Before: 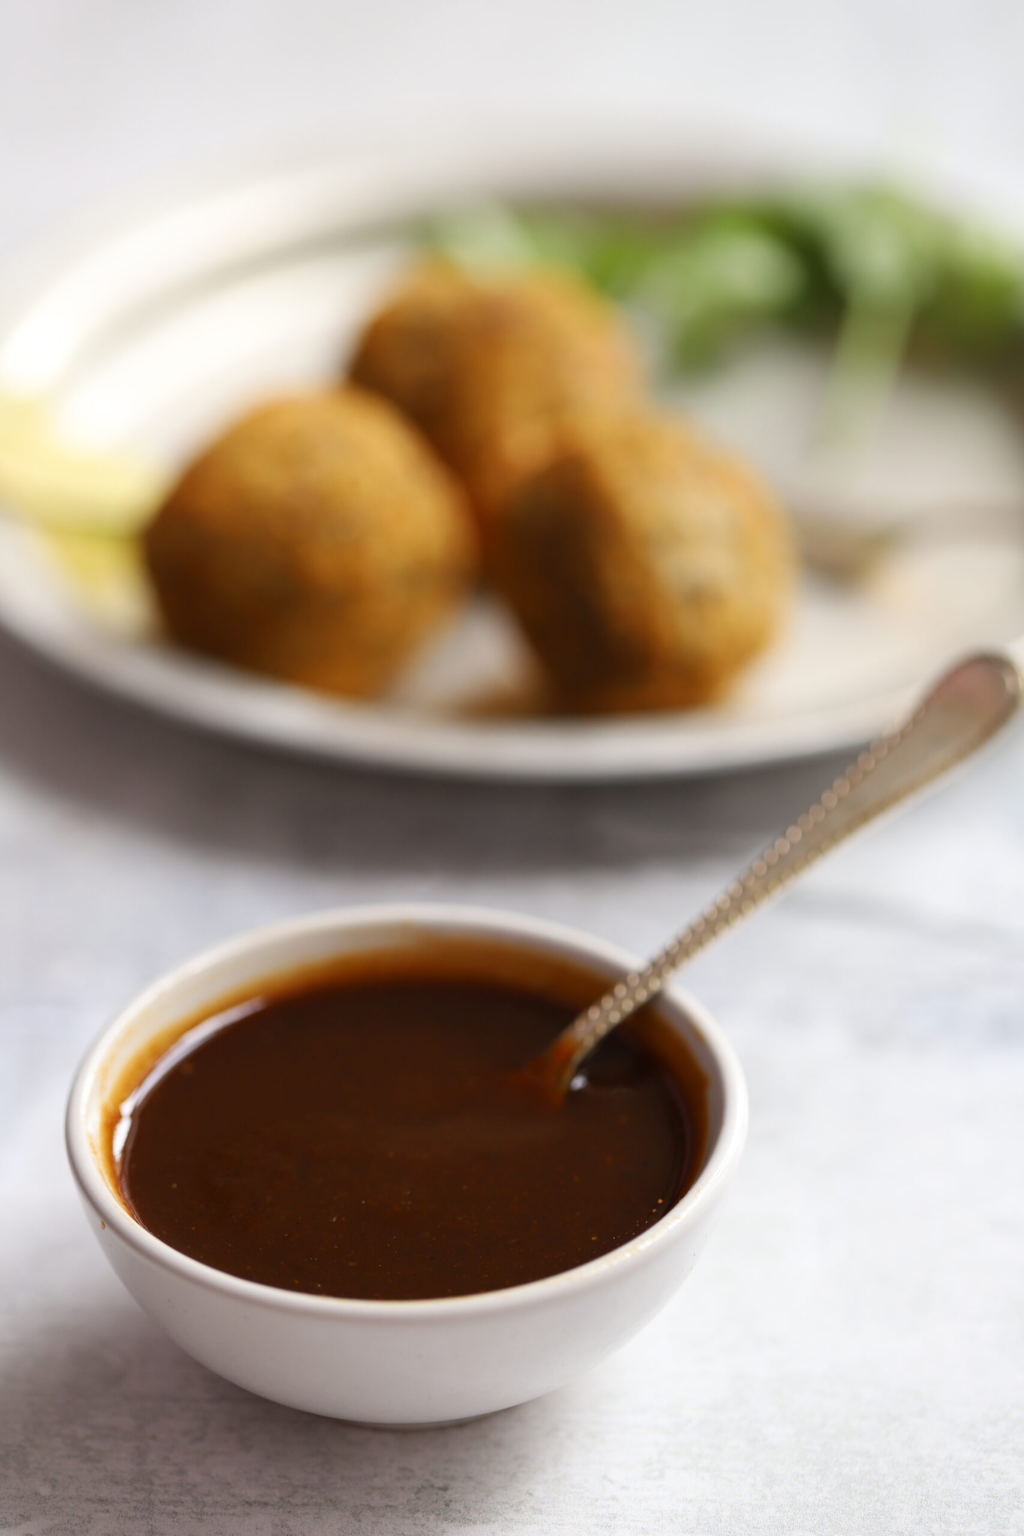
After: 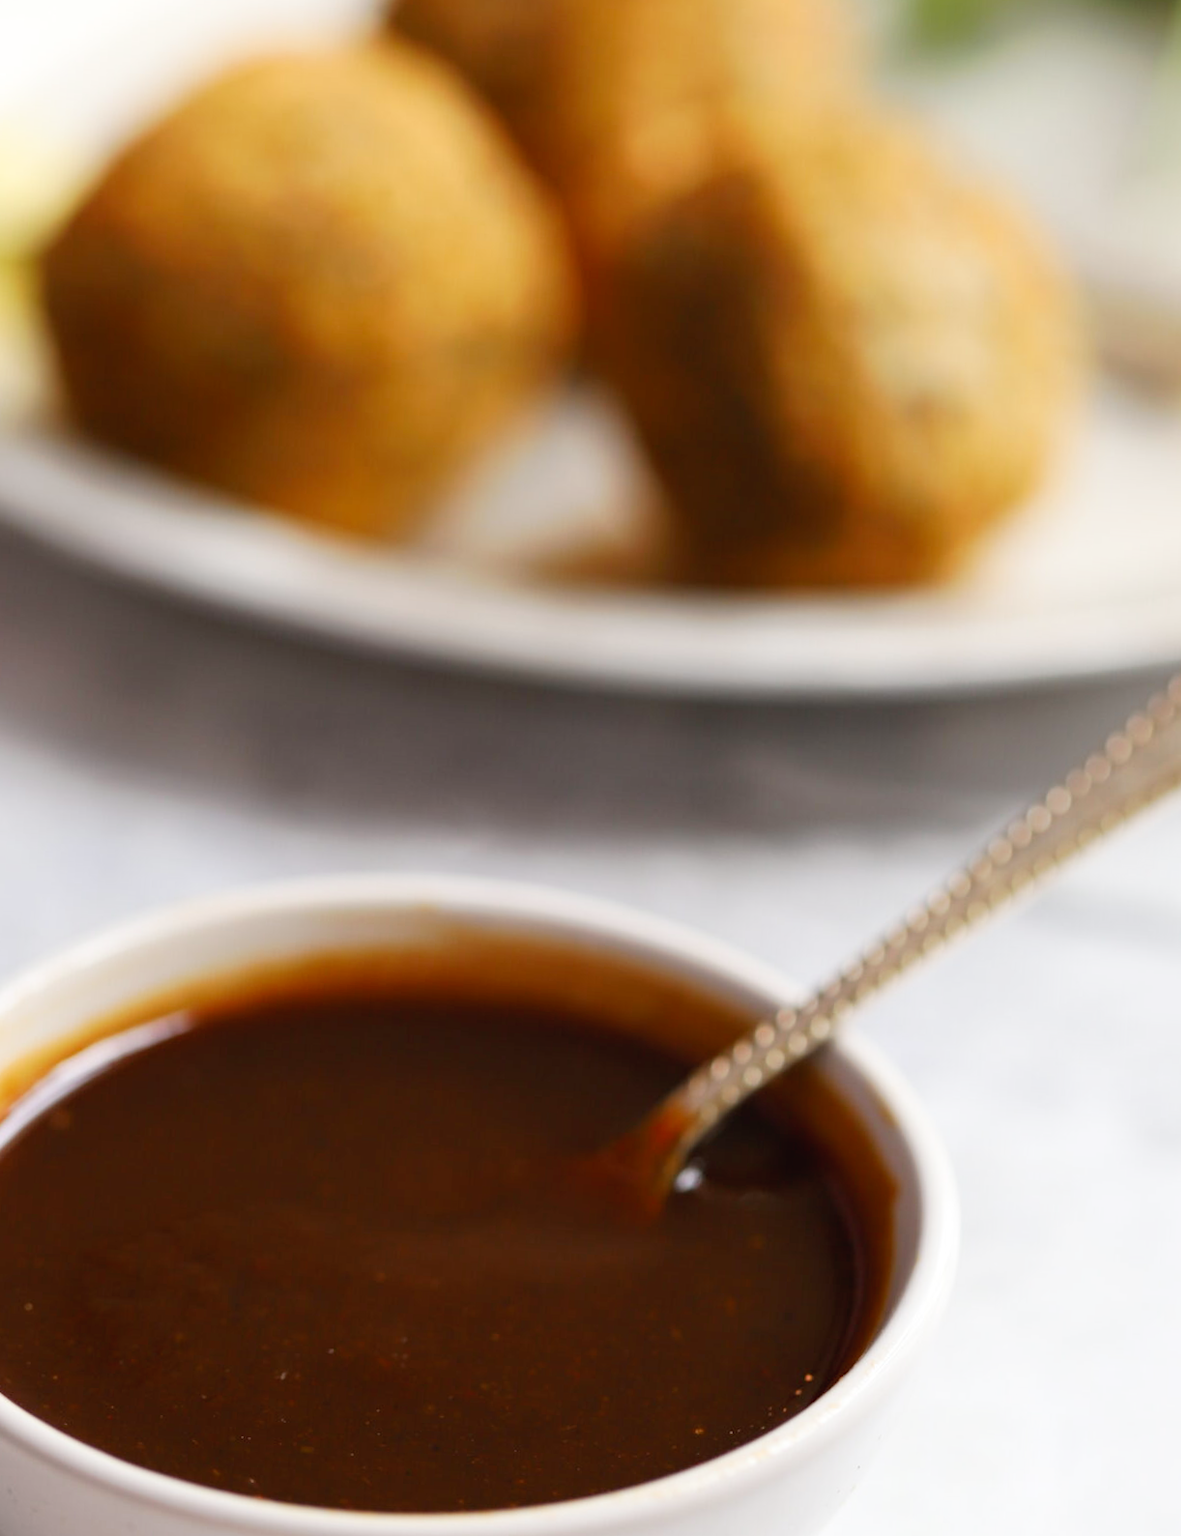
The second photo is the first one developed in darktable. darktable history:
crop and rotate: angle -3.37°, left 9.79%, top 20.73%, right 12.42%, bottom 11.82%
tone equalizer: on, module defaults
tone curve: curves: ch0 [(0, 0) (0.003, 0.019) (0.011, 0.022) (0.025, 0.025) (0.044, 0.04) (0.069, 0.069) (0.1, 0.108) (0.136, 0.152) (0.177, 0.199) (0.224, 0.26) (0.277, 0.321) (0.335, 0.392) (0.399, 0.472) (0.468, 0.547) (0.543, 0.624) (0.623, 0.713) (0.709, 0.786) (0.801, 0.865) (0.898, 0.939) (1, 1)], preserve colors none
